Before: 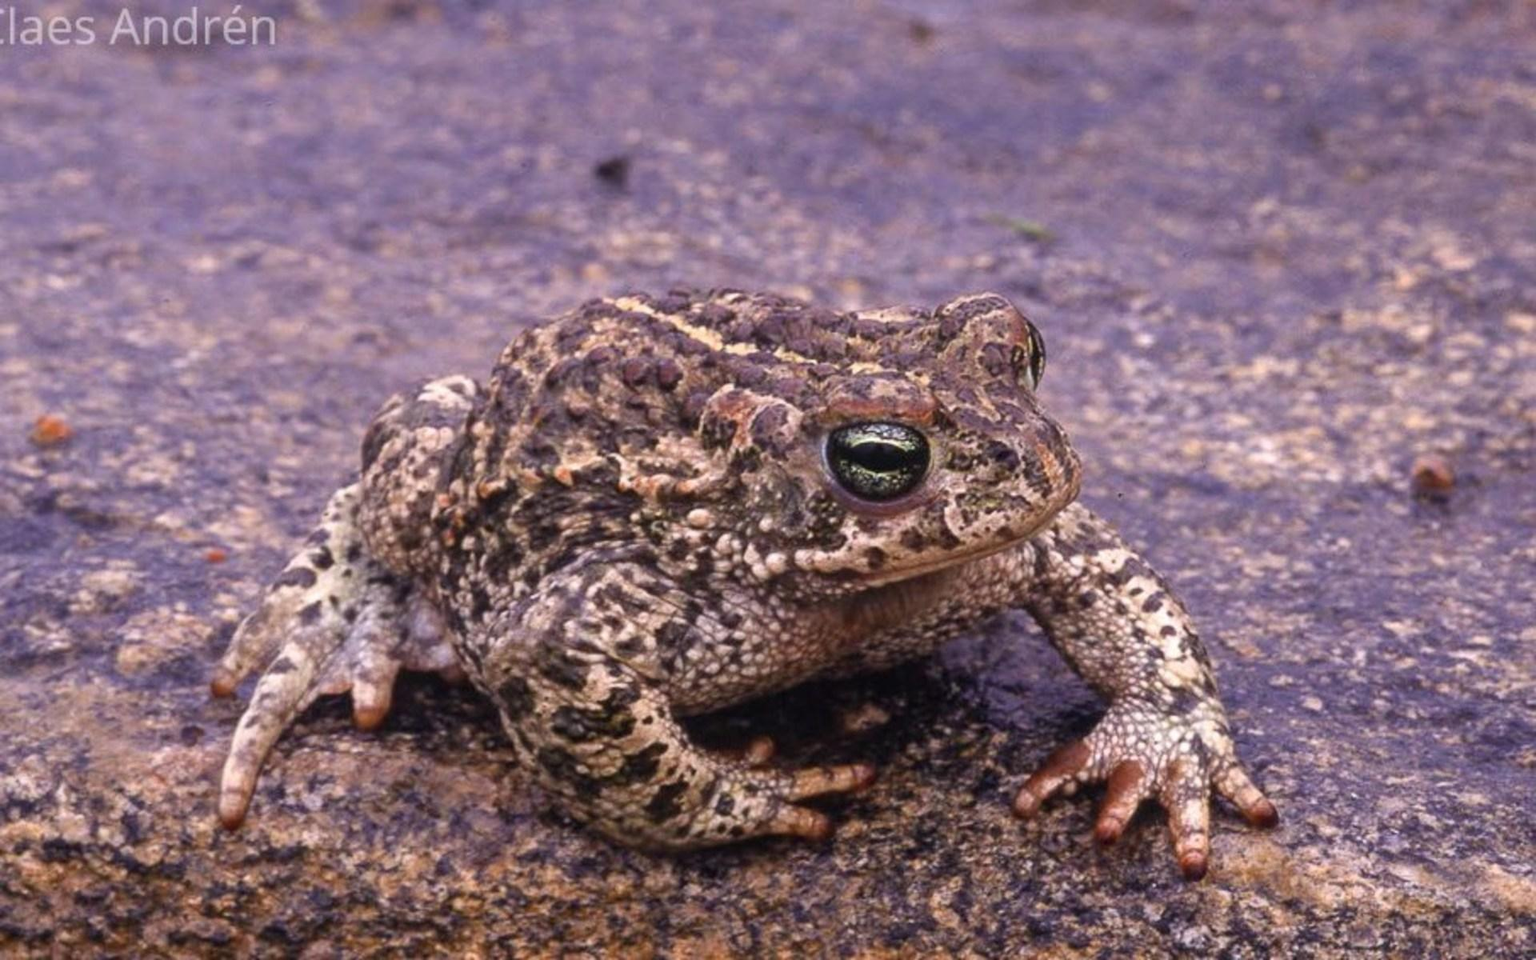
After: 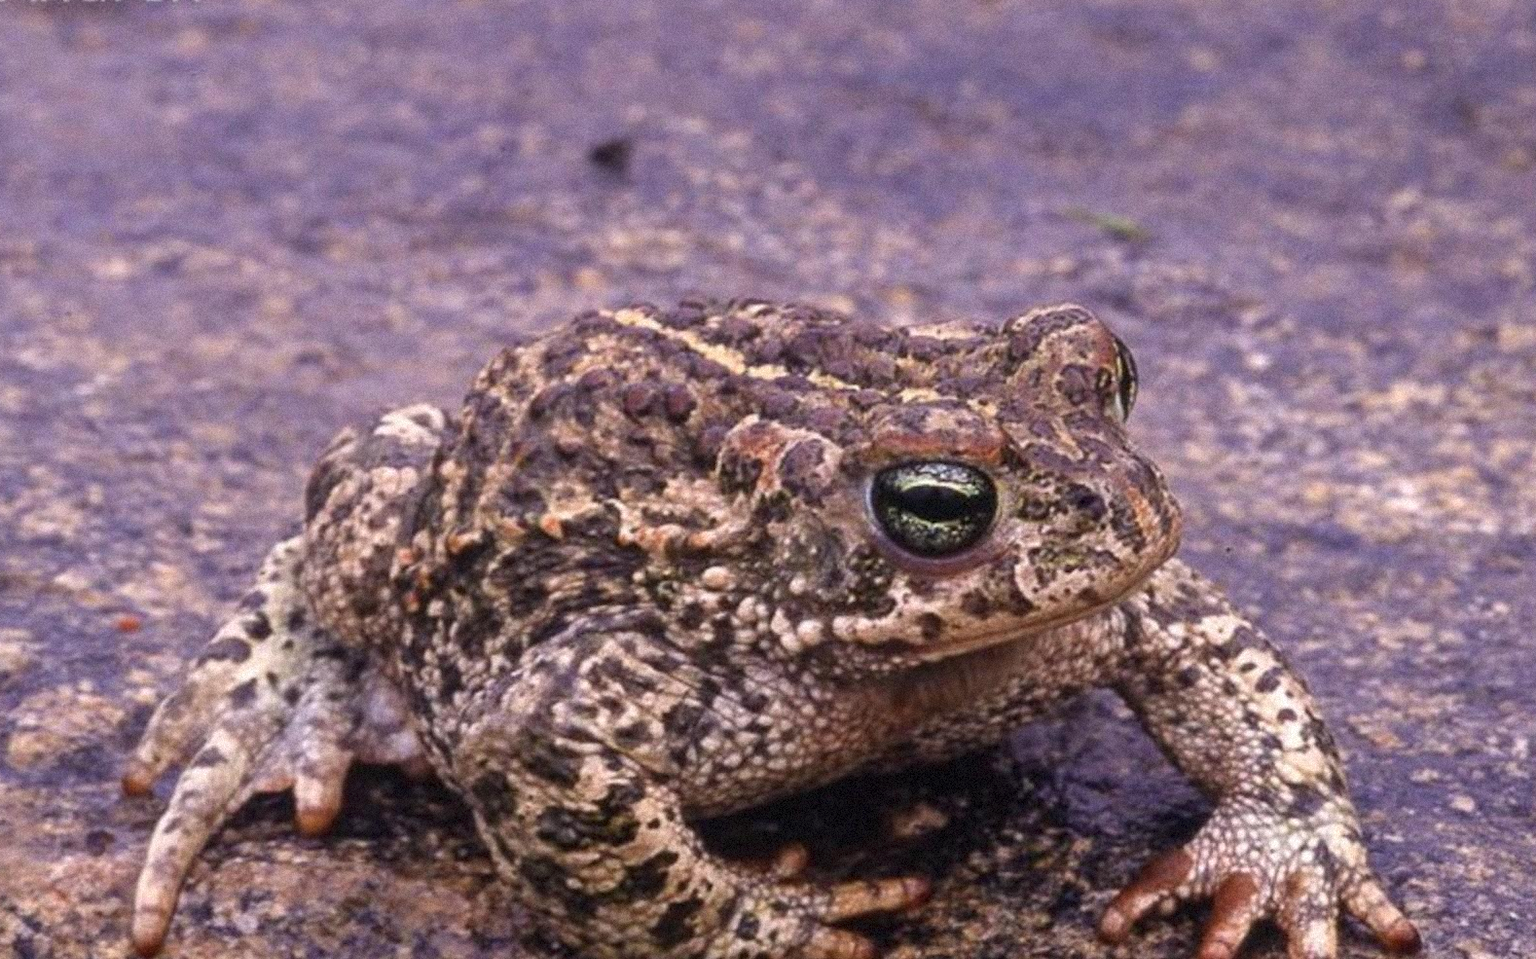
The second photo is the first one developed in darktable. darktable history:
grain: mid-tones bias 0%
crop and rotate: left 7.196%, top 4.574%, right 10.605%, bottom 13.178%
